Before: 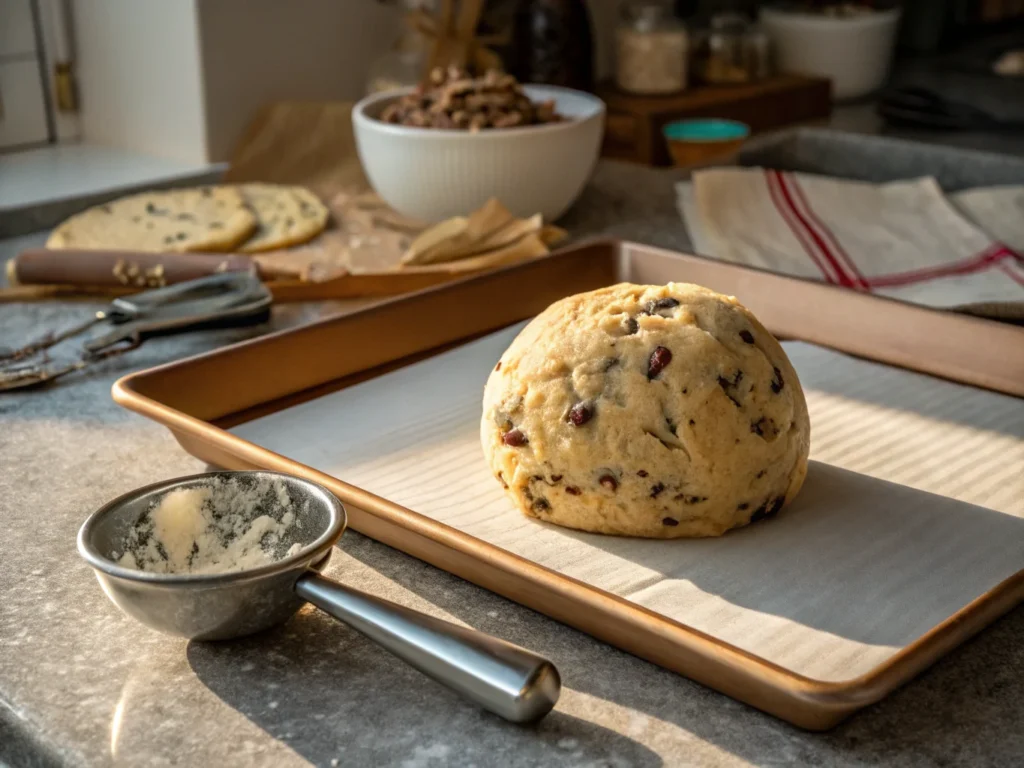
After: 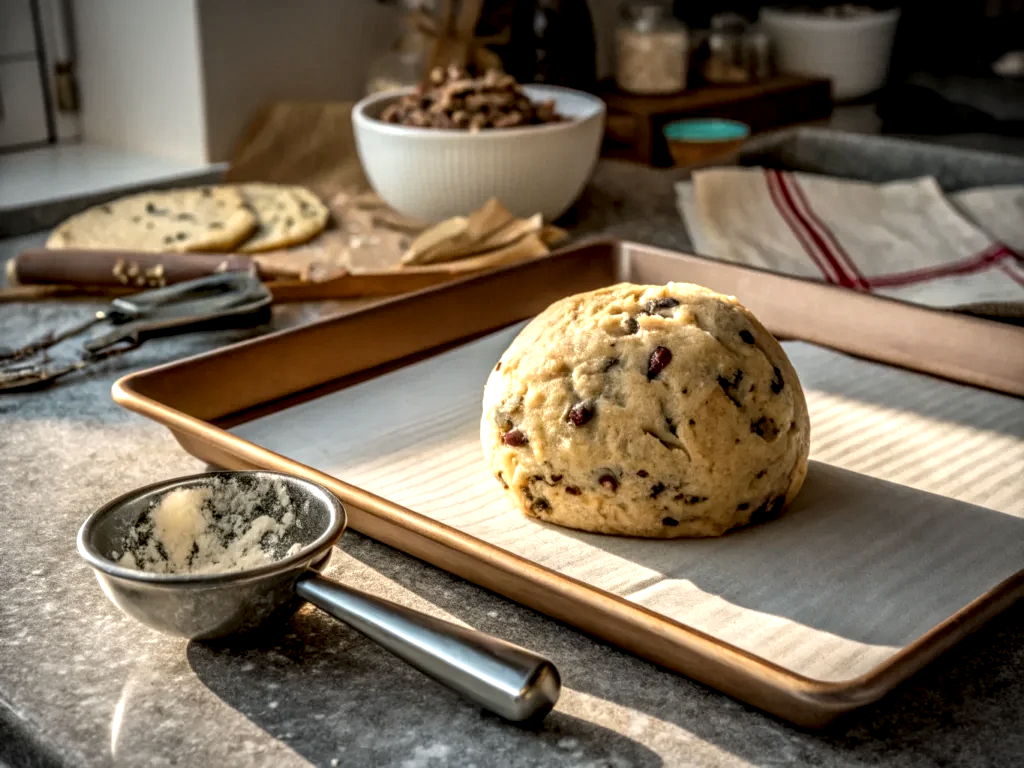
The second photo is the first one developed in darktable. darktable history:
local contrast: highlights 79%, shadows 56%, detail 175%, midtone range 0.428
vignetting: fall-off start 87%, automatic ratio true
